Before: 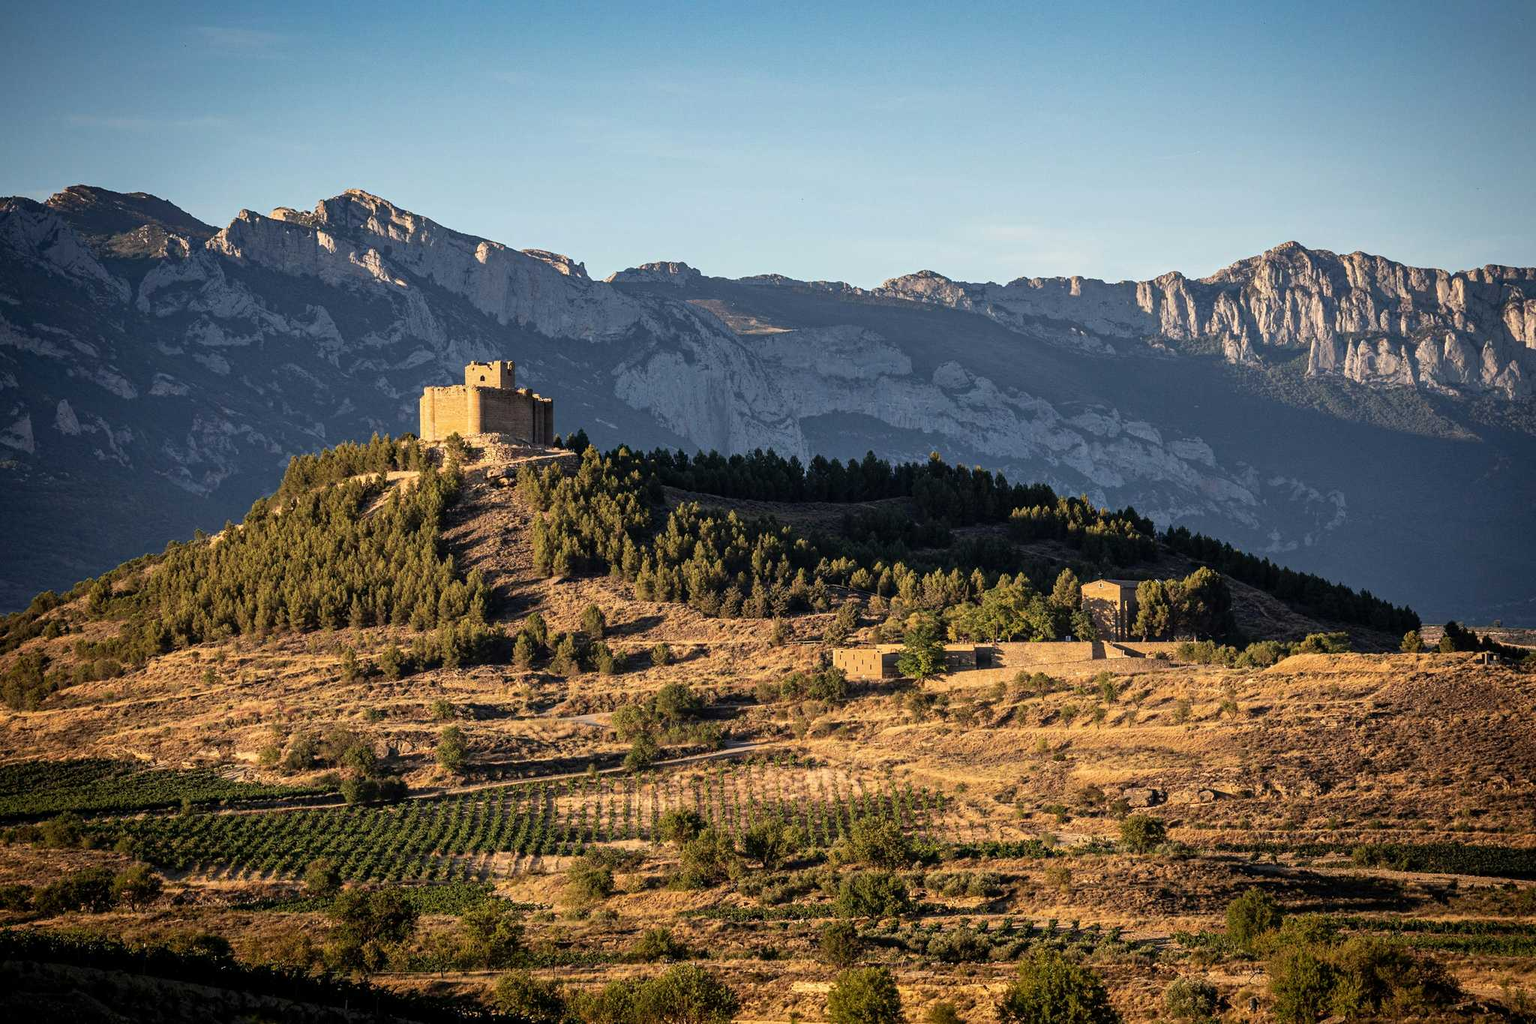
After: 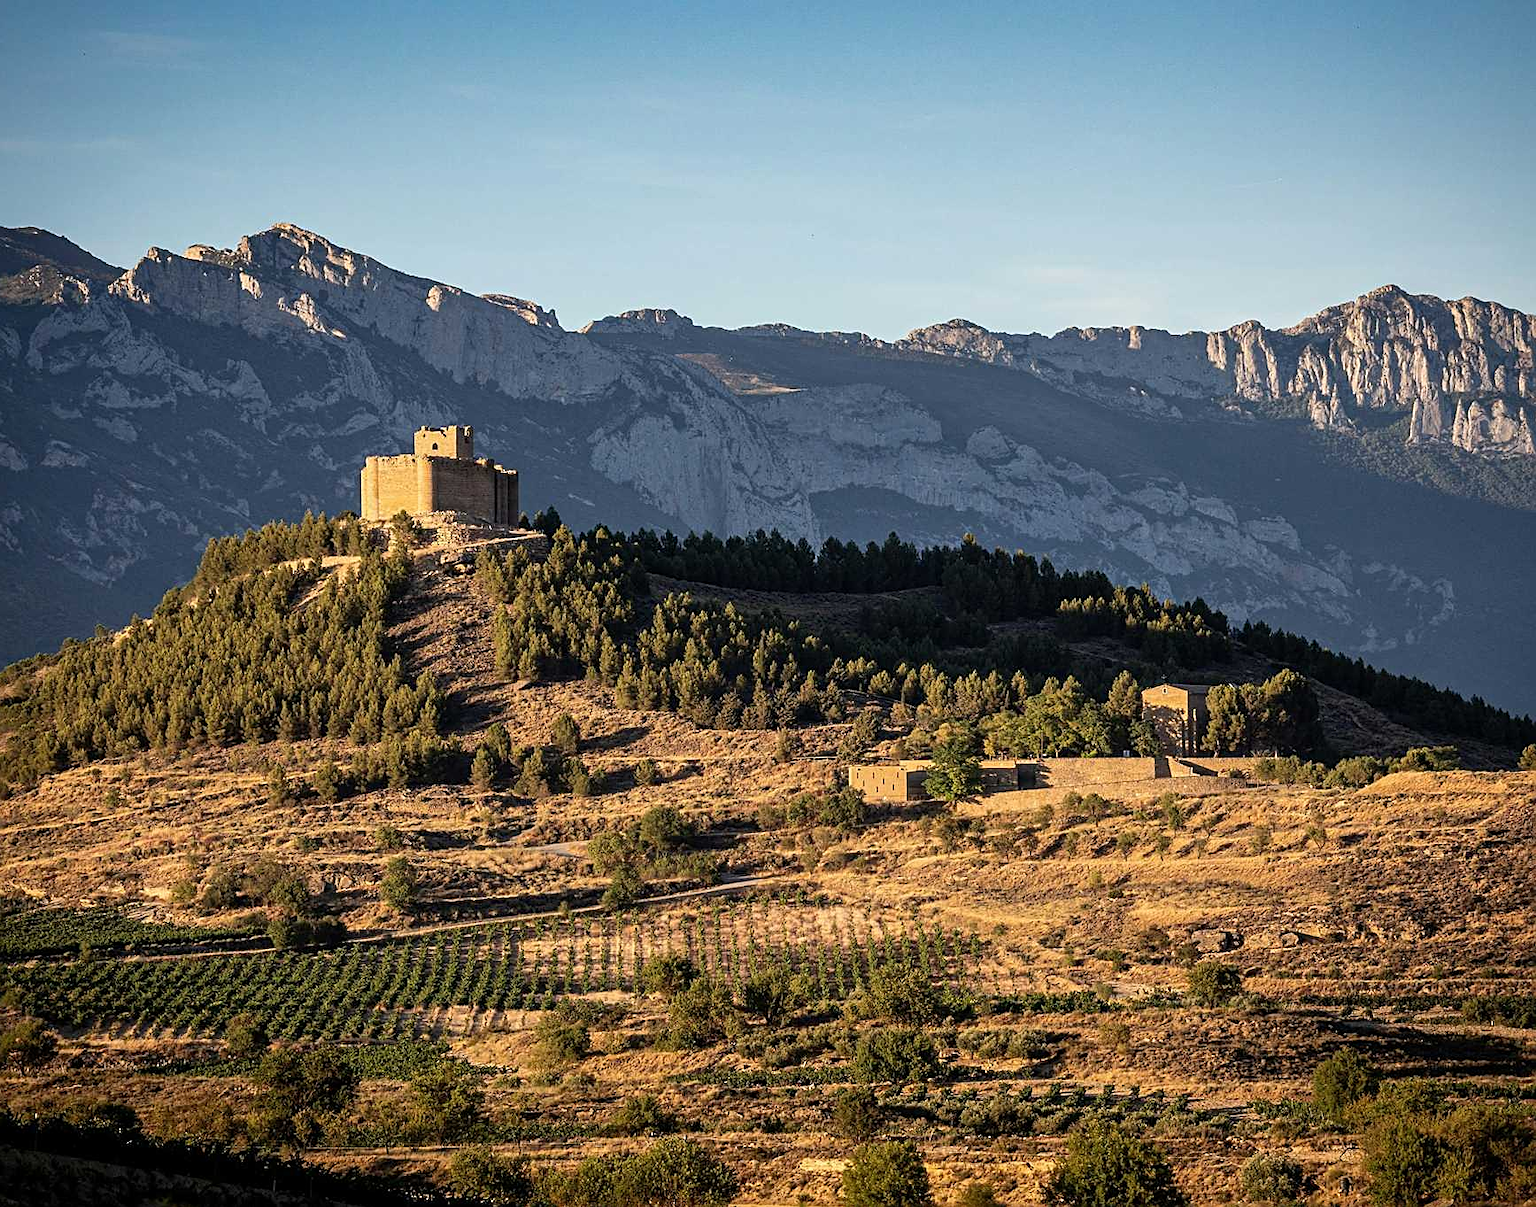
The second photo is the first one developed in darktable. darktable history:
crop: left 7.454%, right 7.799%
sharpen: on, module defaults
